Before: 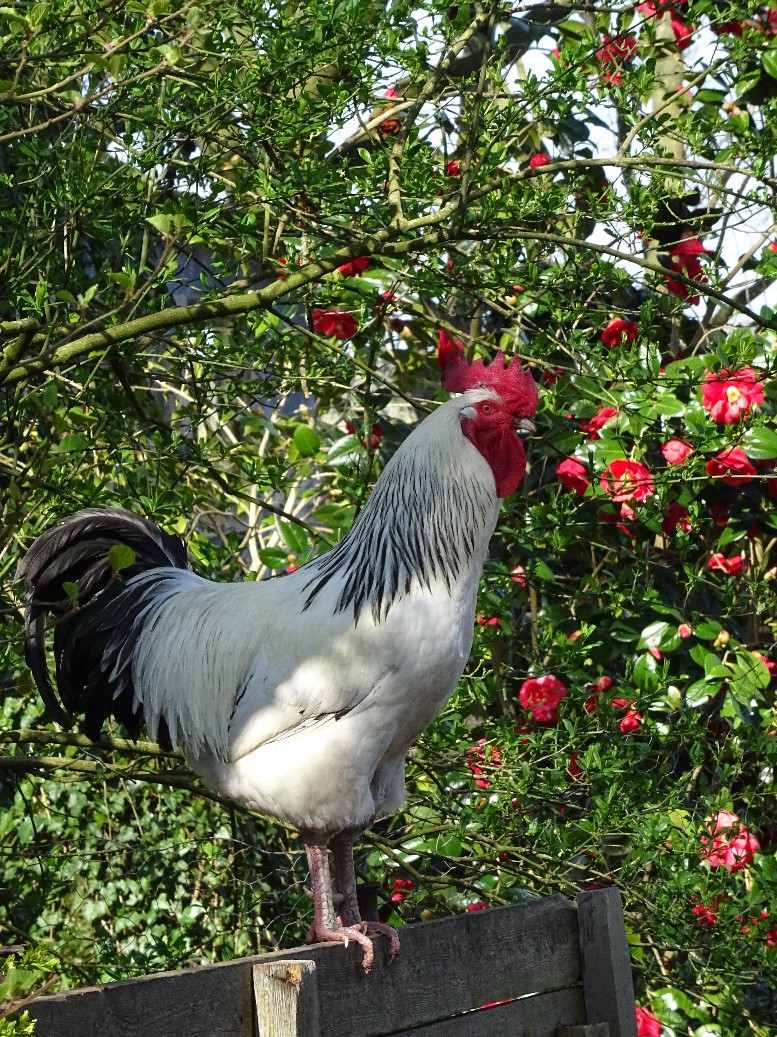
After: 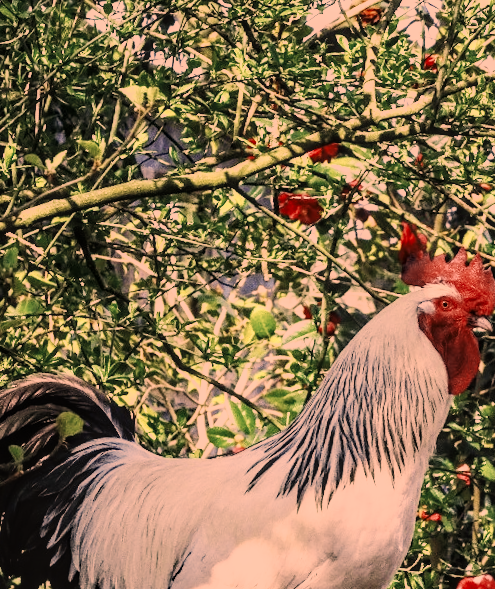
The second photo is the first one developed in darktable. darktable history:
color balance rgb: perceptual saturation grading › global saturation -0.136%
color zones: curves: ch0 [(0, 0.5) (0.125, 0.4) (0.25, 0.5) (0.375, 0.4) (0.5, 0.4) (0.625, 0.35) (0.75, 0.35) (0.875, 0.5)]; ch1 [(0, 0.35) (0.125, 0.45) (0.25, 0.35) (0.375, 0.35) (0.5, 0.35) (0.625, 0.35) (0.75, 0.45) (0.875, 0.35)]; ch2 [(0, 0.6) (0.125, 0.5) (0.25, 0.5) (0.375, 0.6) (0.5, 0.6) (0.625, 0.5) (0.75, 0.5) (0.875, 0.5)]
local contrast: on, module defaults
crop and rotate: angle -4.42°, left 2.213%, top 6.893%, right 27.618%, bottom 30.559%
color correction: highlights a* 39.47, highlights b* 39.57, saturation 0.689
base curve: curves: ch0 [(0, 0) (0.007, 0.004) (0.027, 0.03) (0.046, 0.07) (0.207, 0.54) (0.442, 0.872) (0.673, 0.972) (1, 1)], preserve colors none
